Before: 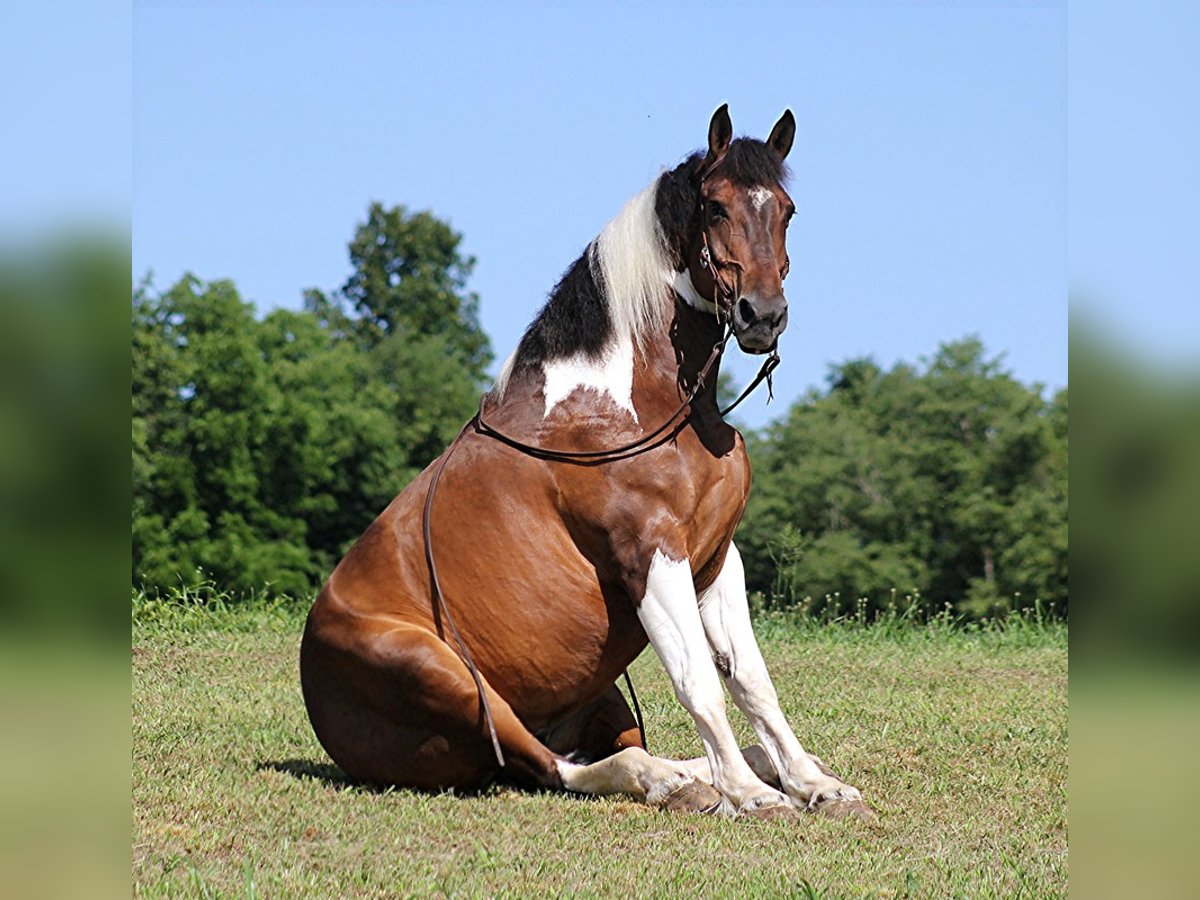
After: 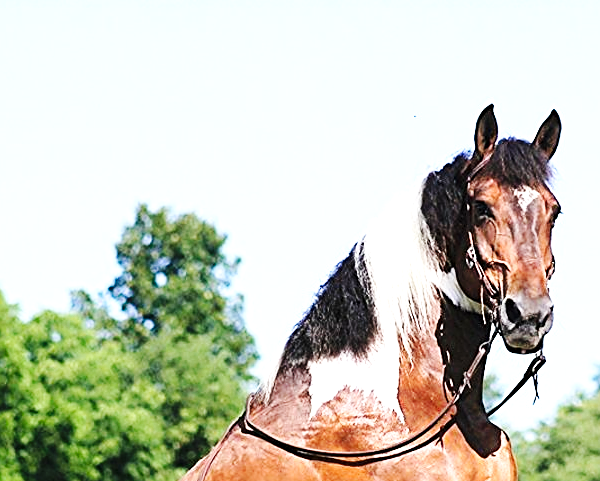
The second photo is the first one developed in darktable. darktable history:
crop: left 19.556%, right 30.401%, bottom 46.458%
exposure: black level correction 0, exposure 1.1 EV, compensate exposure bias true, compensate highlight preservation false
base curve: curves: ch0 [(0, 0) (0.032, 0.025) (0.121, 0.166) (0.206, 0.329) (0.605, 0.79) (1, 1)], preserve colors none
sharpen: on, module defaults
